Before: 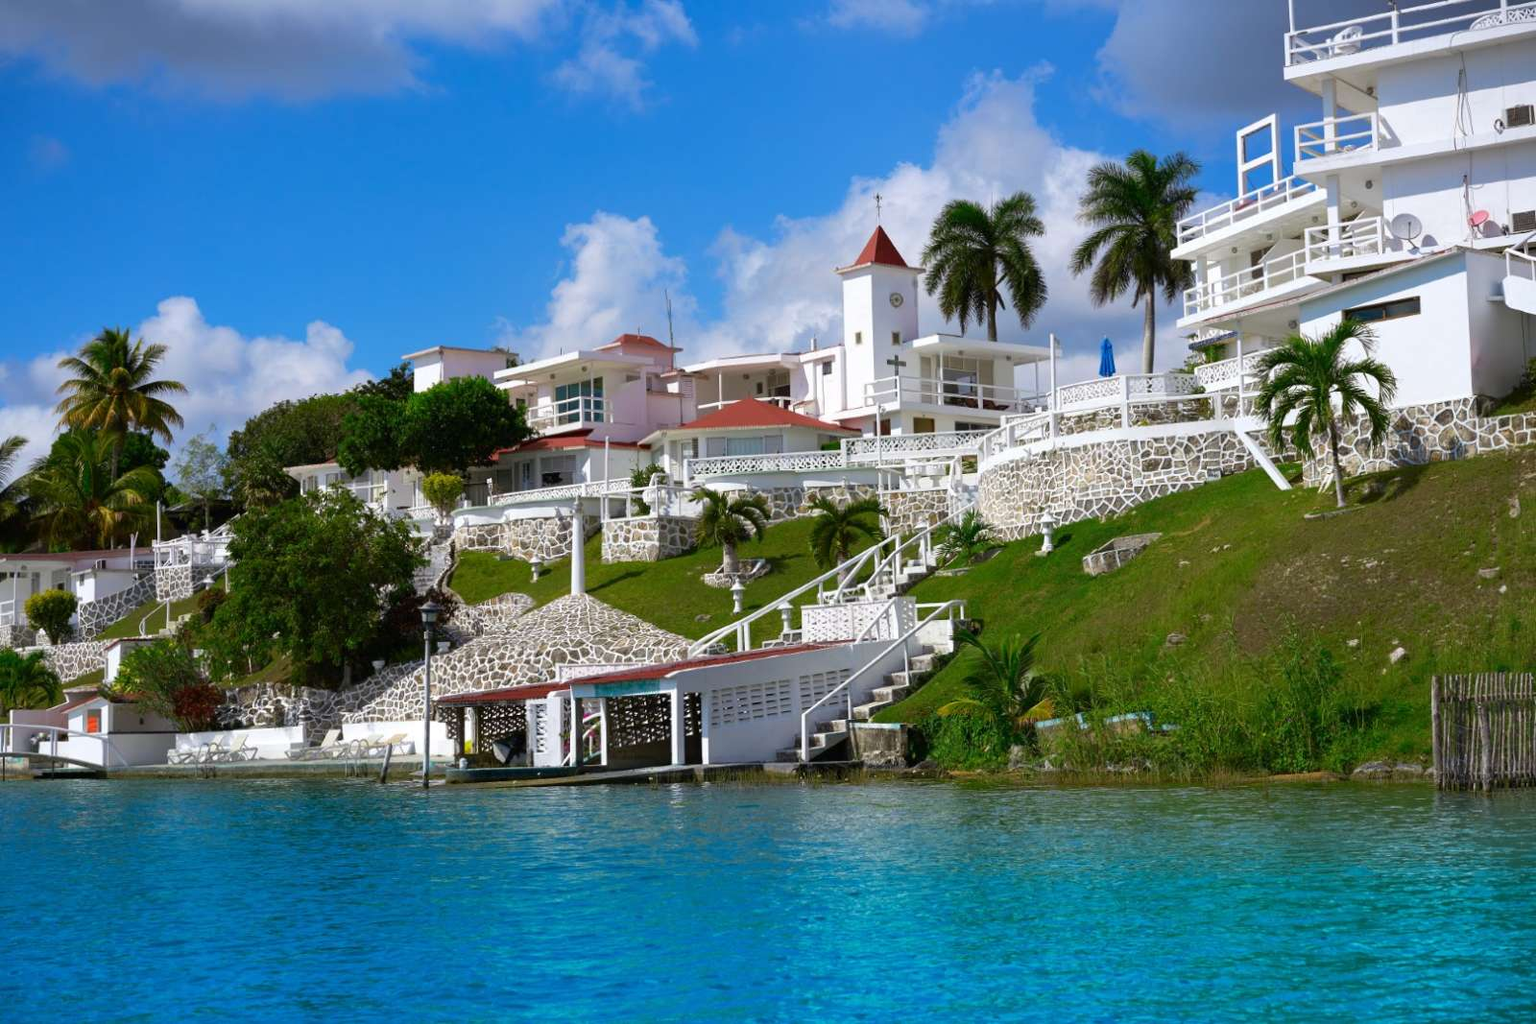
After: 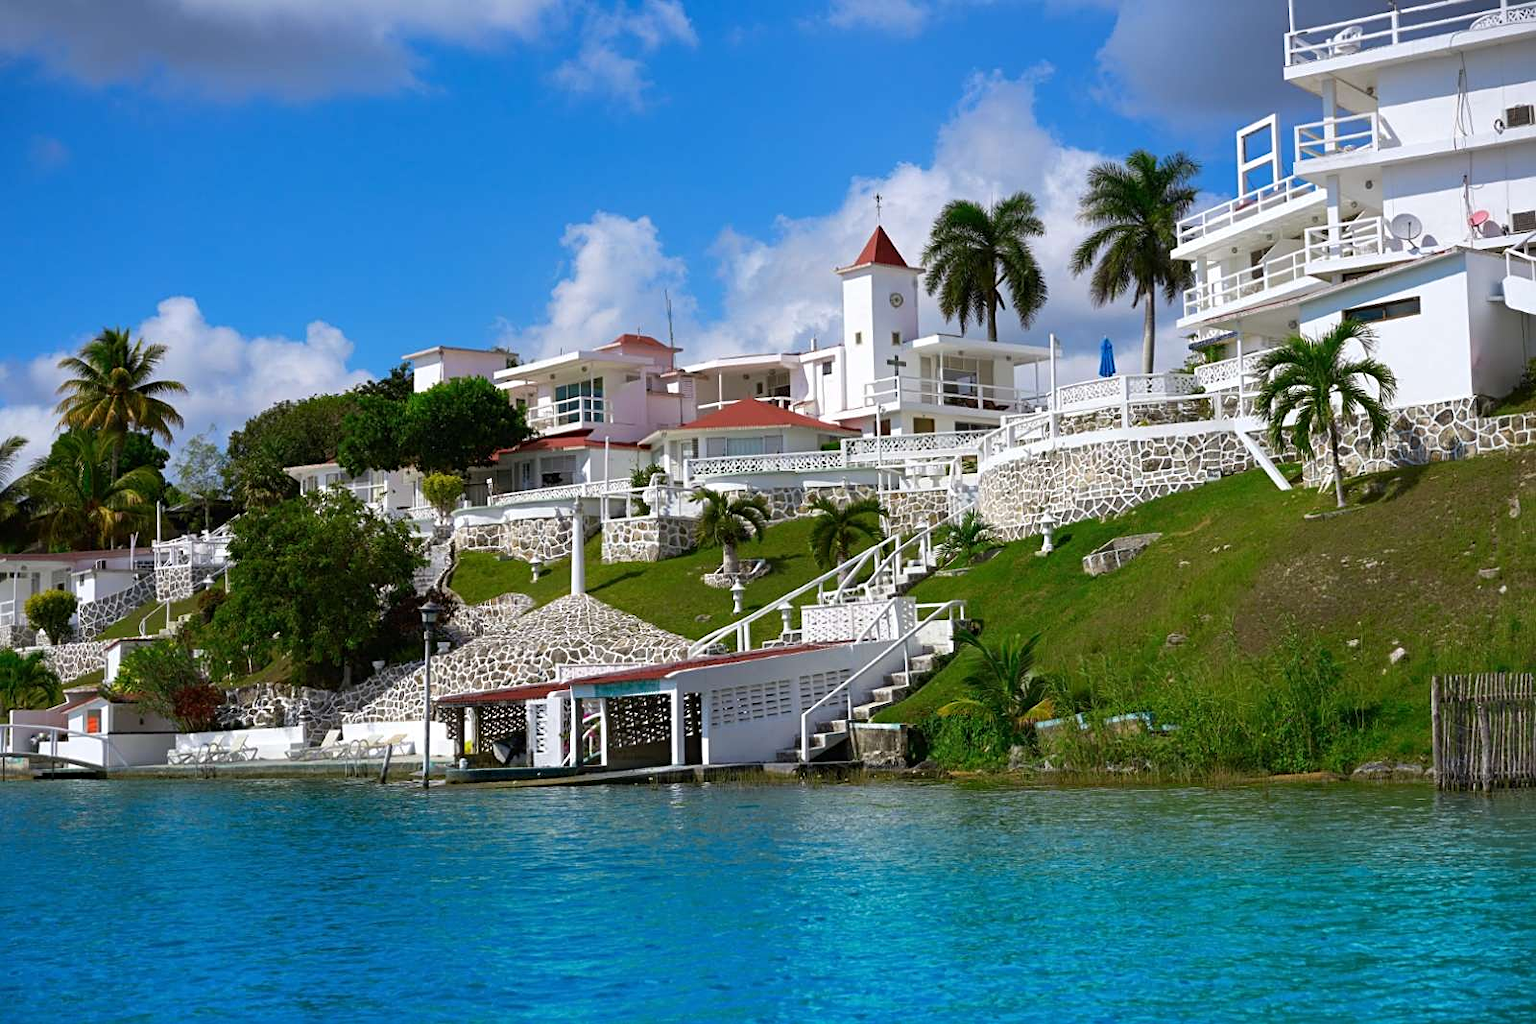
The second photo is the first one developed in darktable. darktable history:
sharpen: radius 2.529, amount 0.323
